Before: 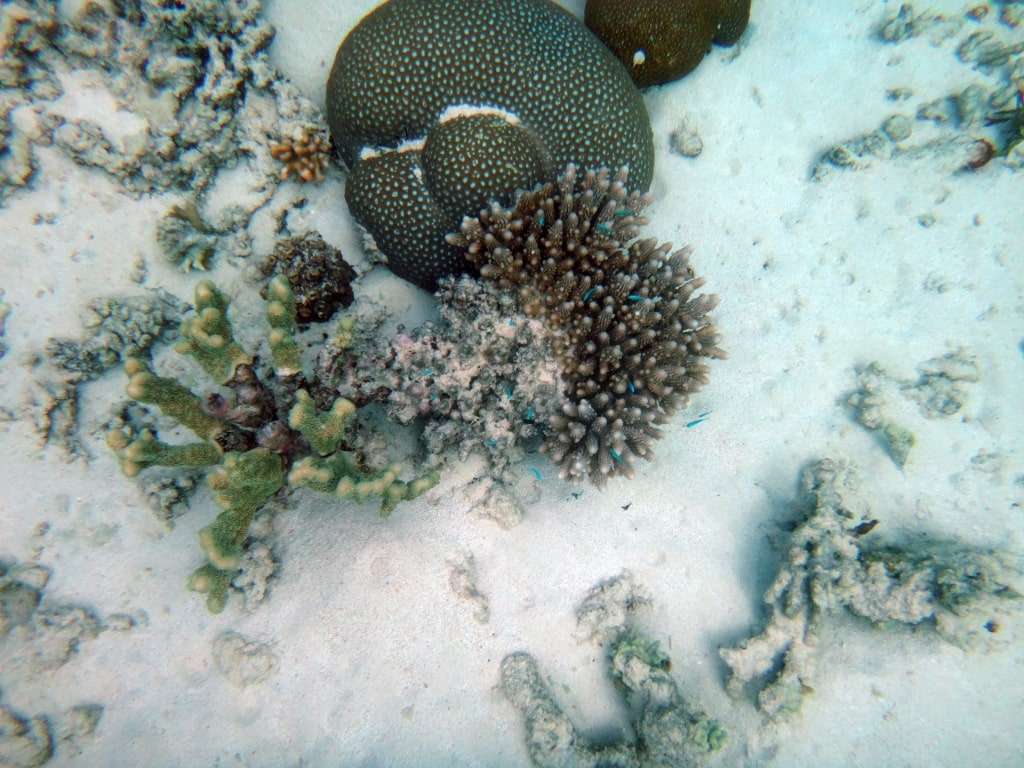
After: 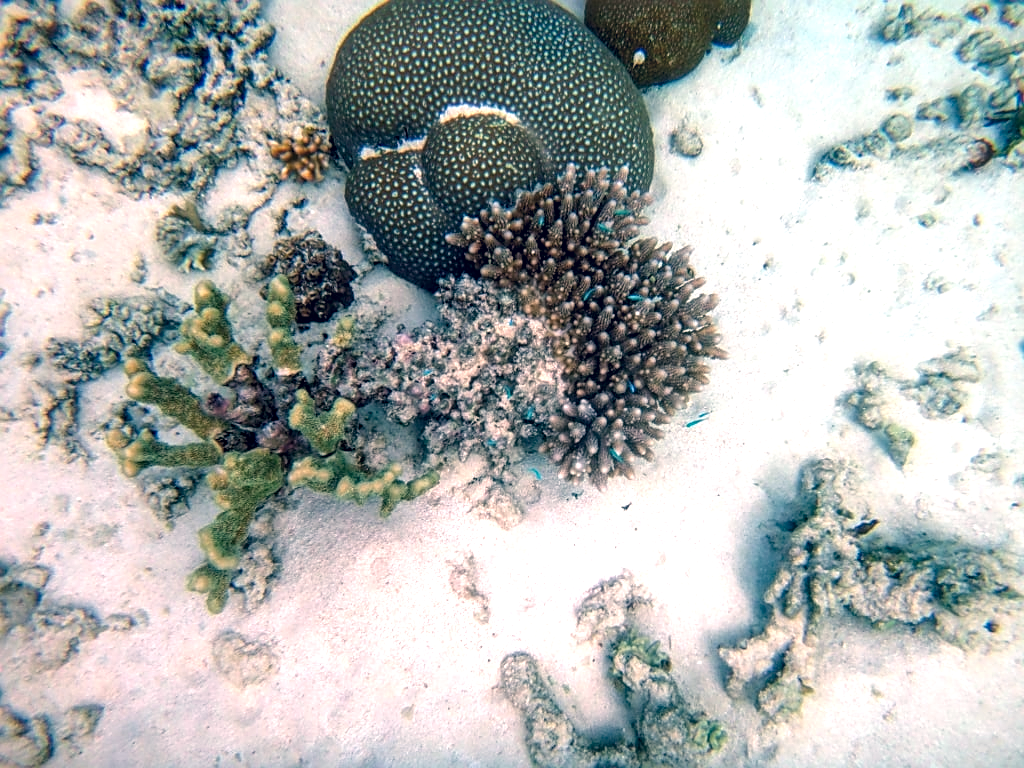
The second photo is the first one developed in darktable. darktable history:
color correction: highlights a* 14.01, highlights b* 5.65, shadows a* -6.14, shadows b* -15.31, saturation 0.839
local contrast: highlights 29%, detail 130%
color balance rgb: shadows lift › chroma 1.992%, shadows lift › hue 264.52°, perceptual saturation grading › global saturation 0.941%, perceptual brilliance grading › global brilliance 12.726%, global vibrance 39.202%
sharpen: on, module defaults
